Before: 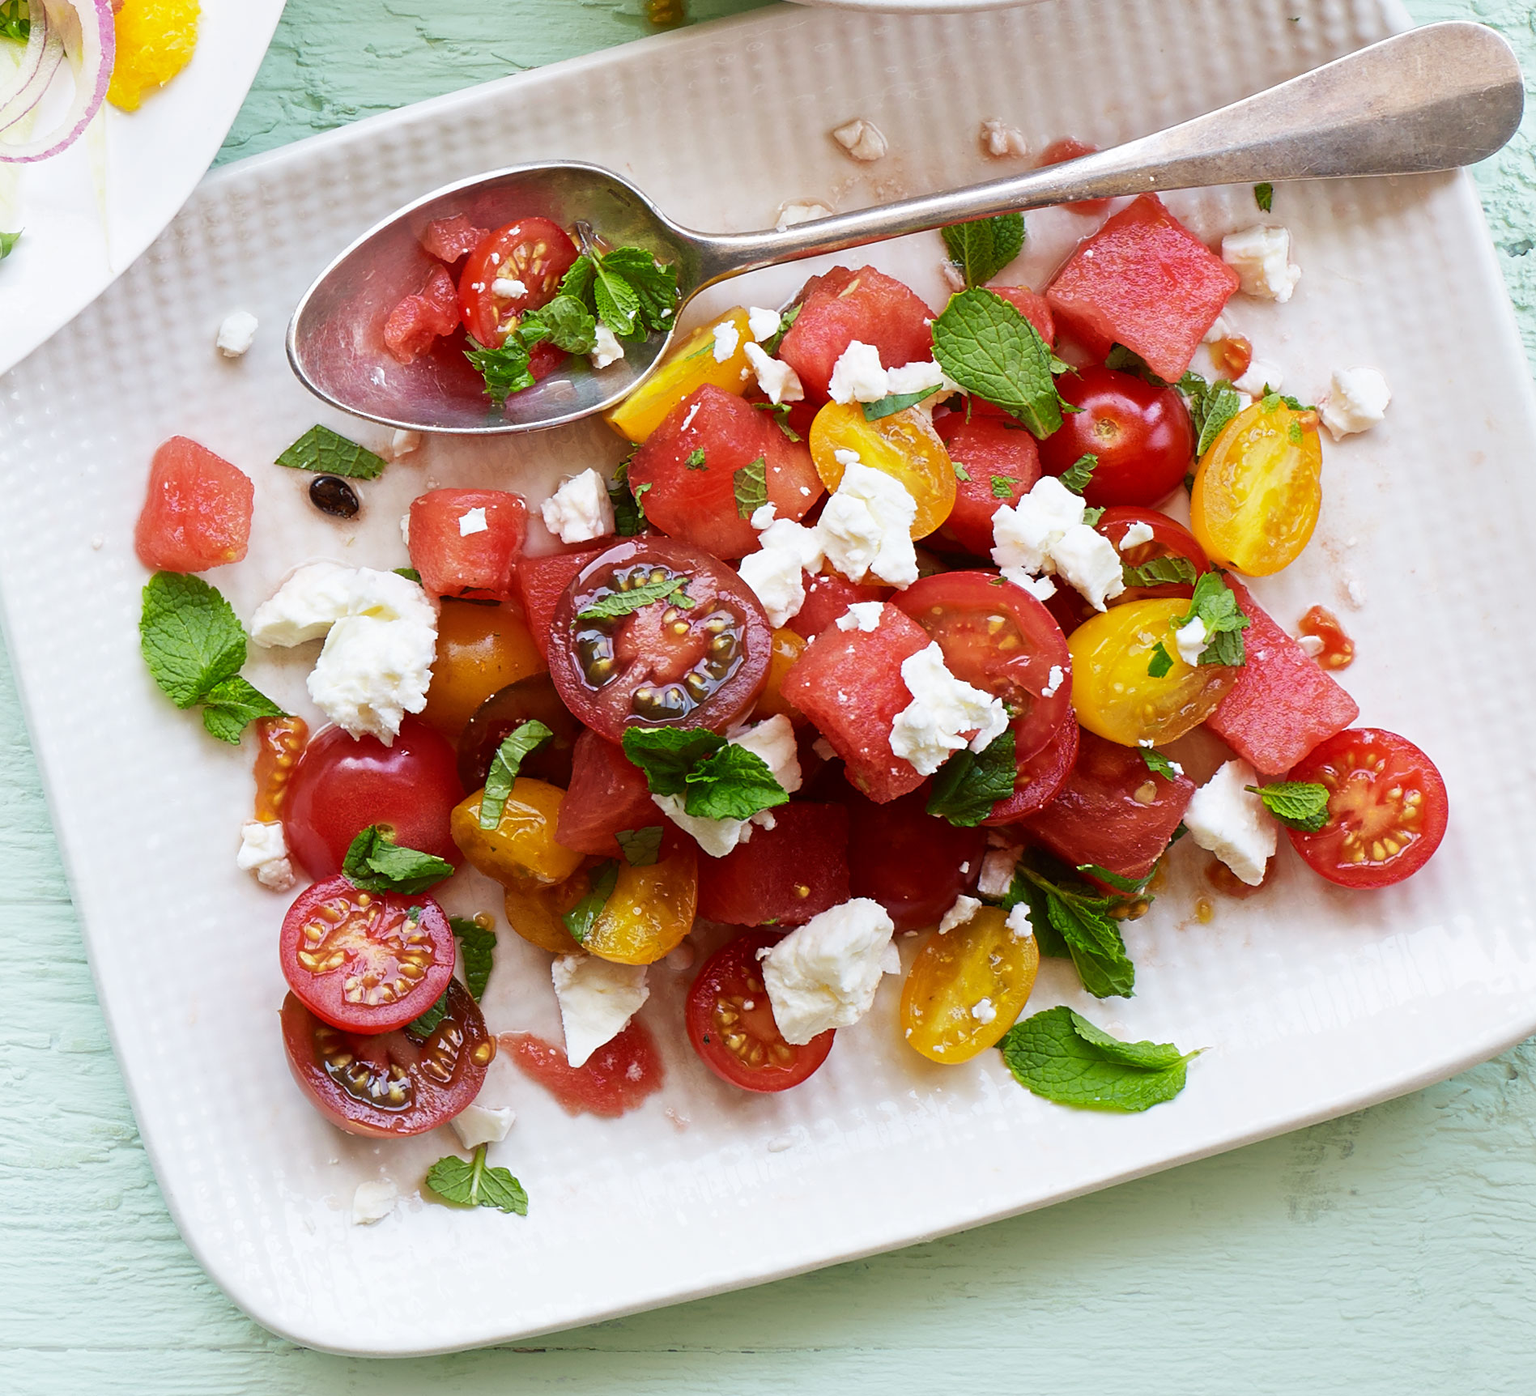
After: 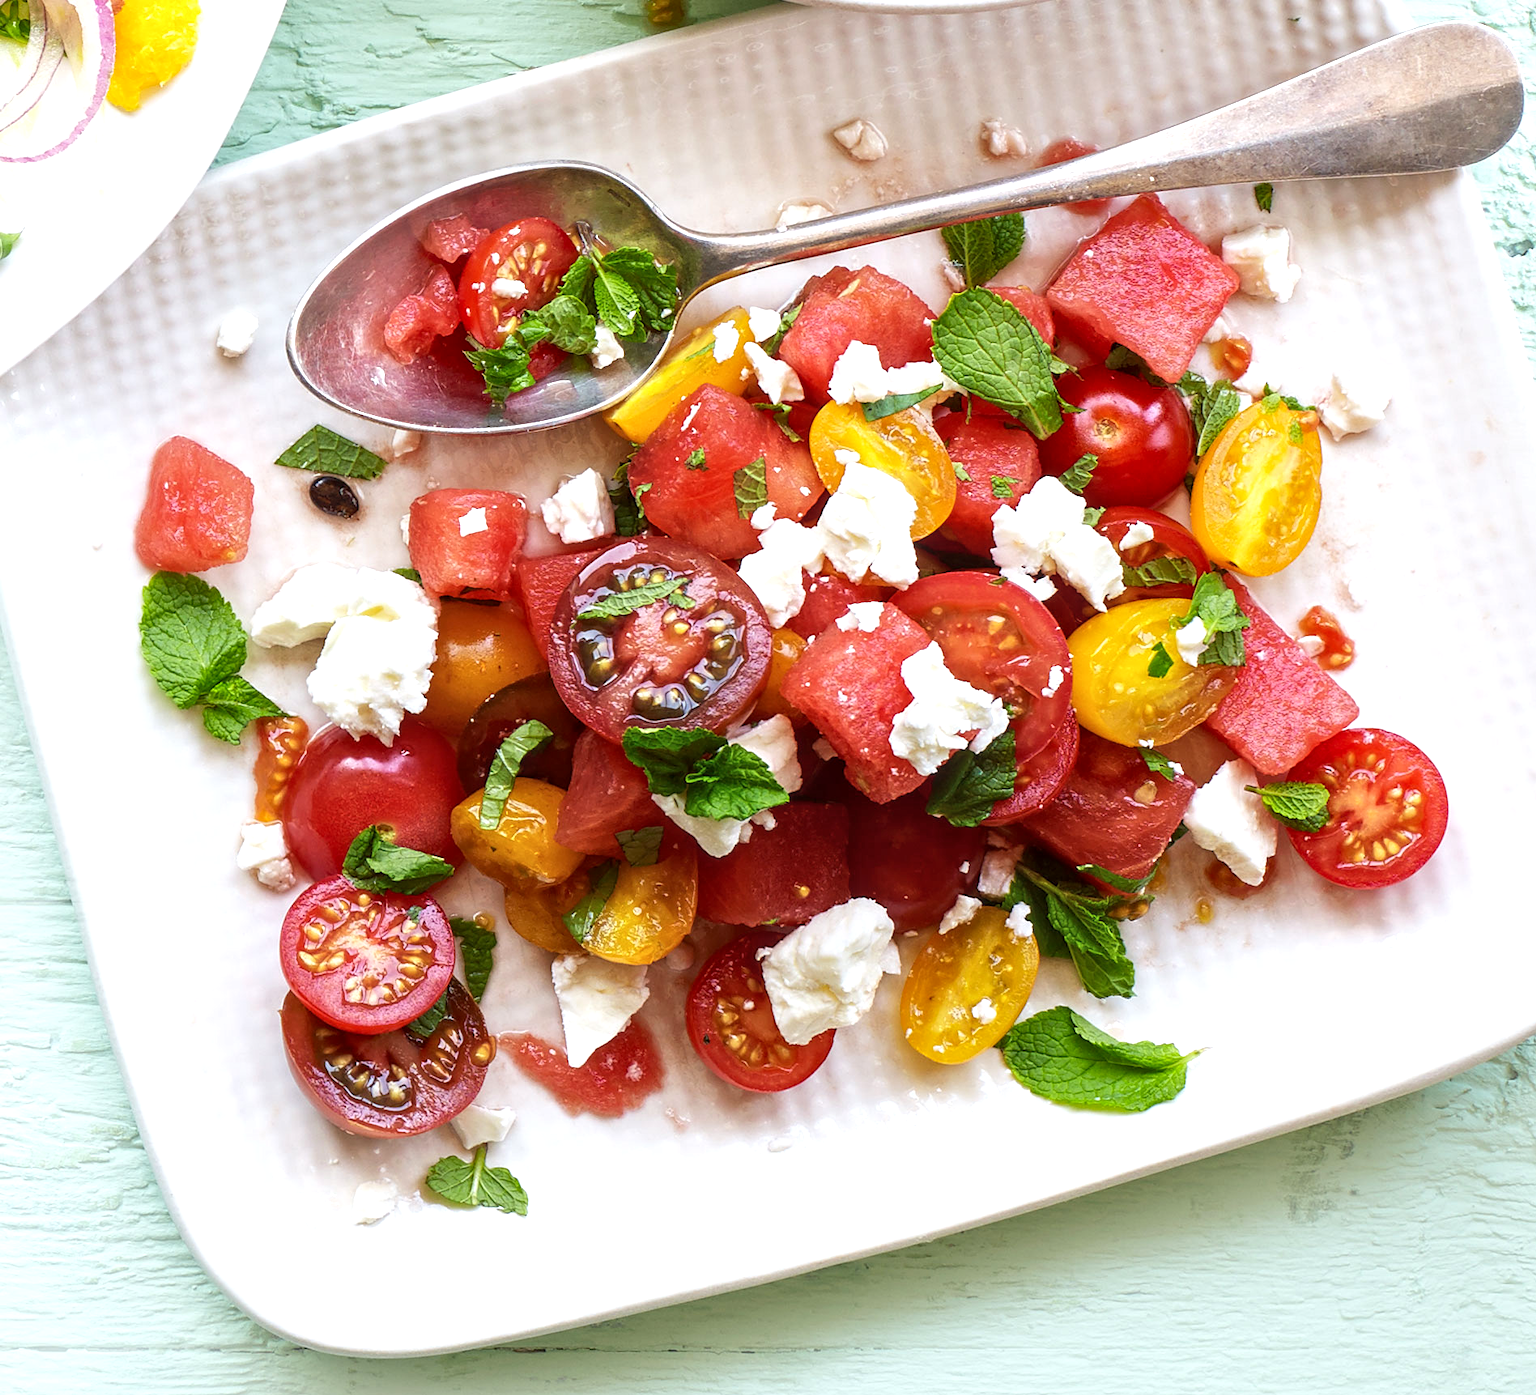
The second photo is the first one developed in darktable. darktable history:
local contrast: on, module defaults
exposure: exposure 0.376 EV, compensate highlight preservation false
